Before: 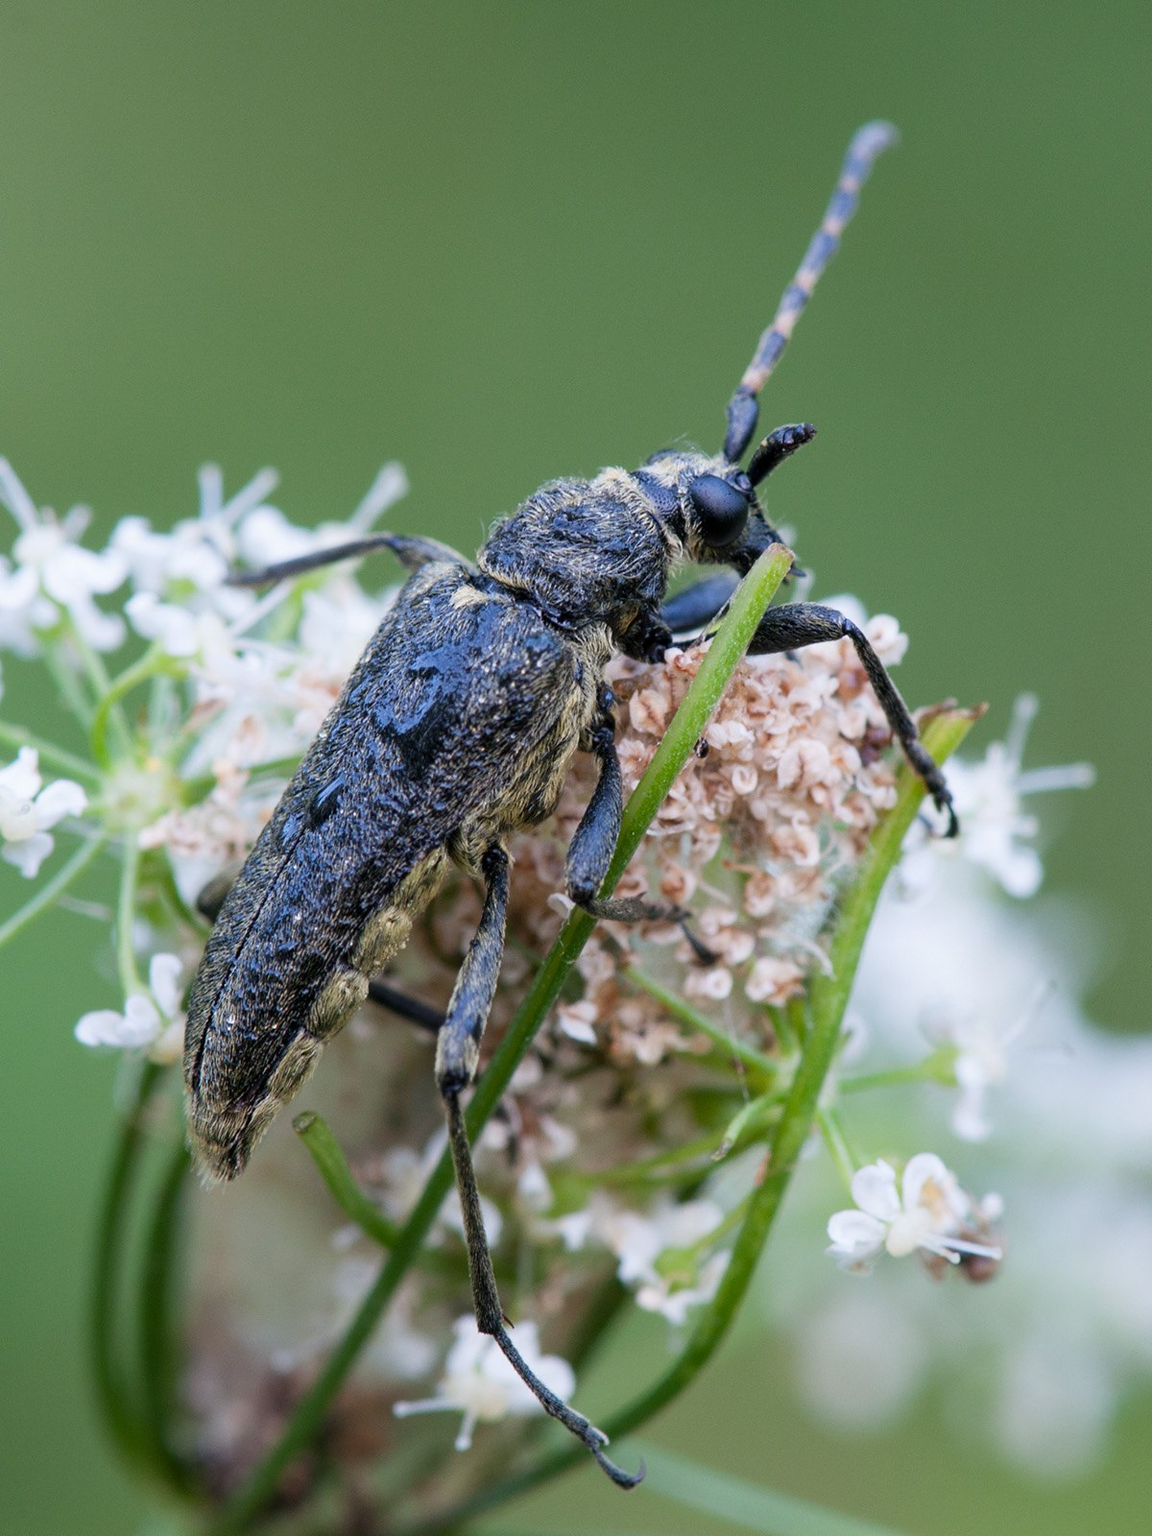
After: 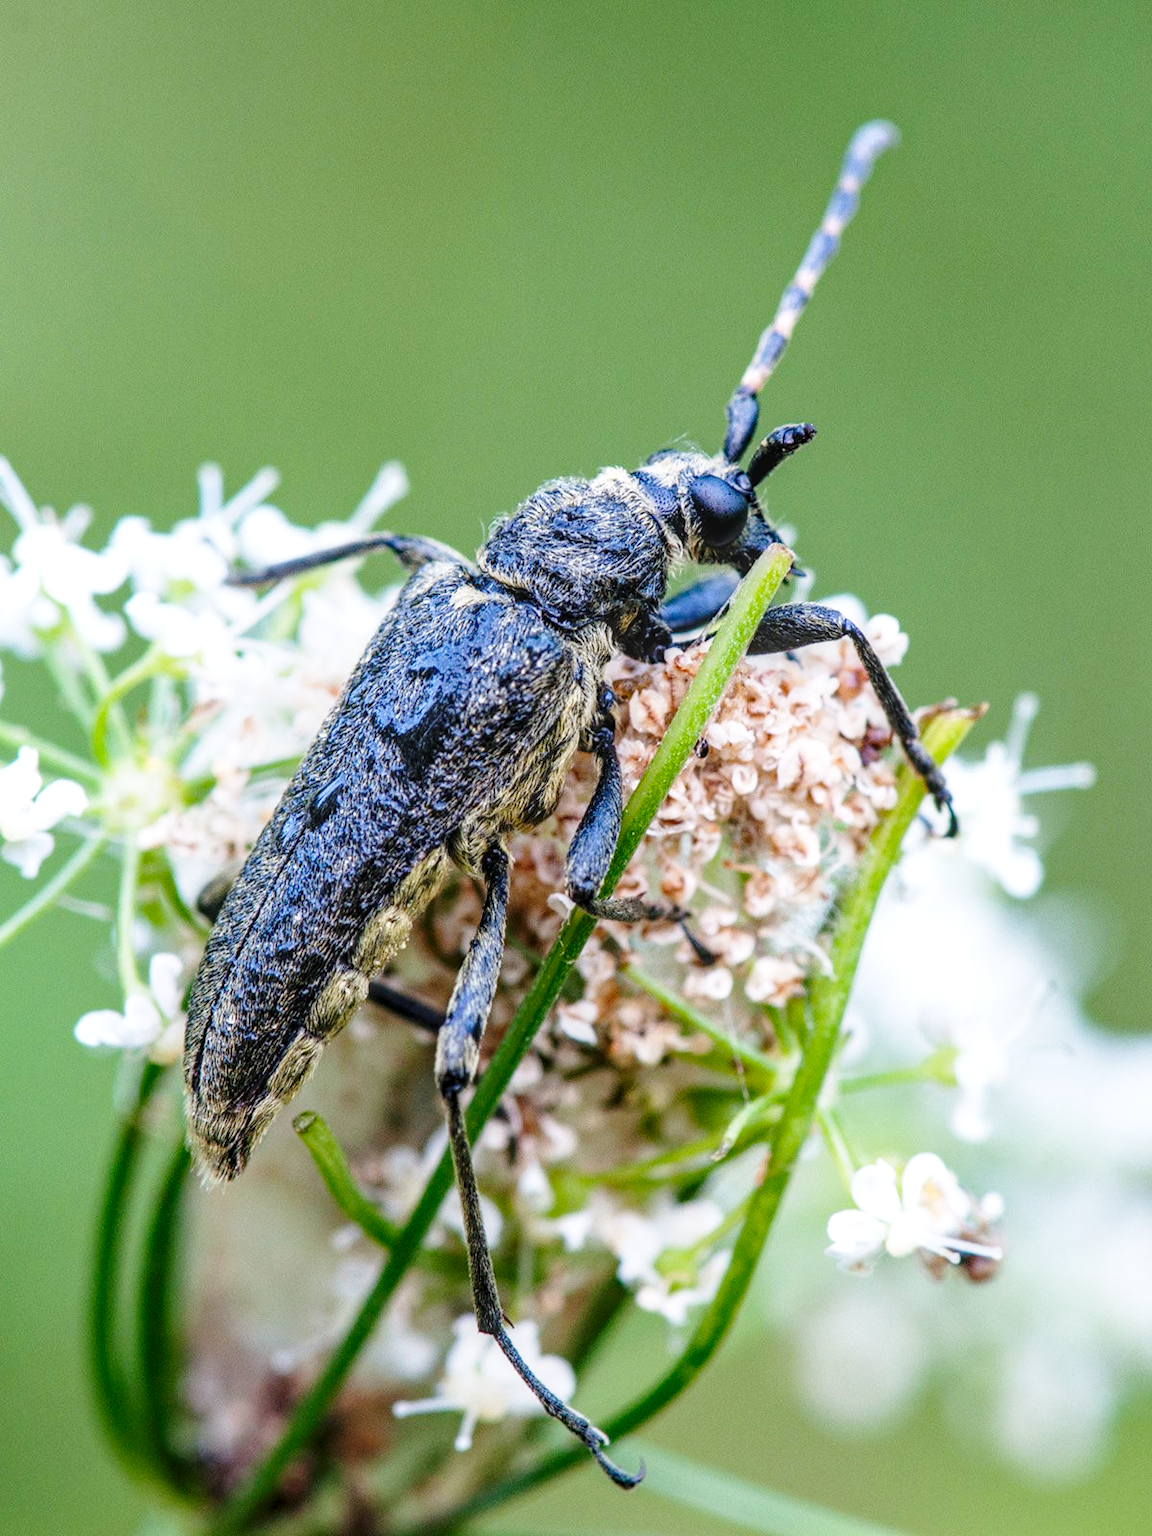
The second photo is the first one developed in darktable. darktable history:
local contrast: highlights 6%, shadows 6%, detail 133%
base curve: curves: ch0 [(0, 0) (0.028, 0.03) (0.121, 0.232) (0.46, 0.748) (0.859, 0.968) (1, 1)], preserve colors none
haze removal: compatibility mode true
